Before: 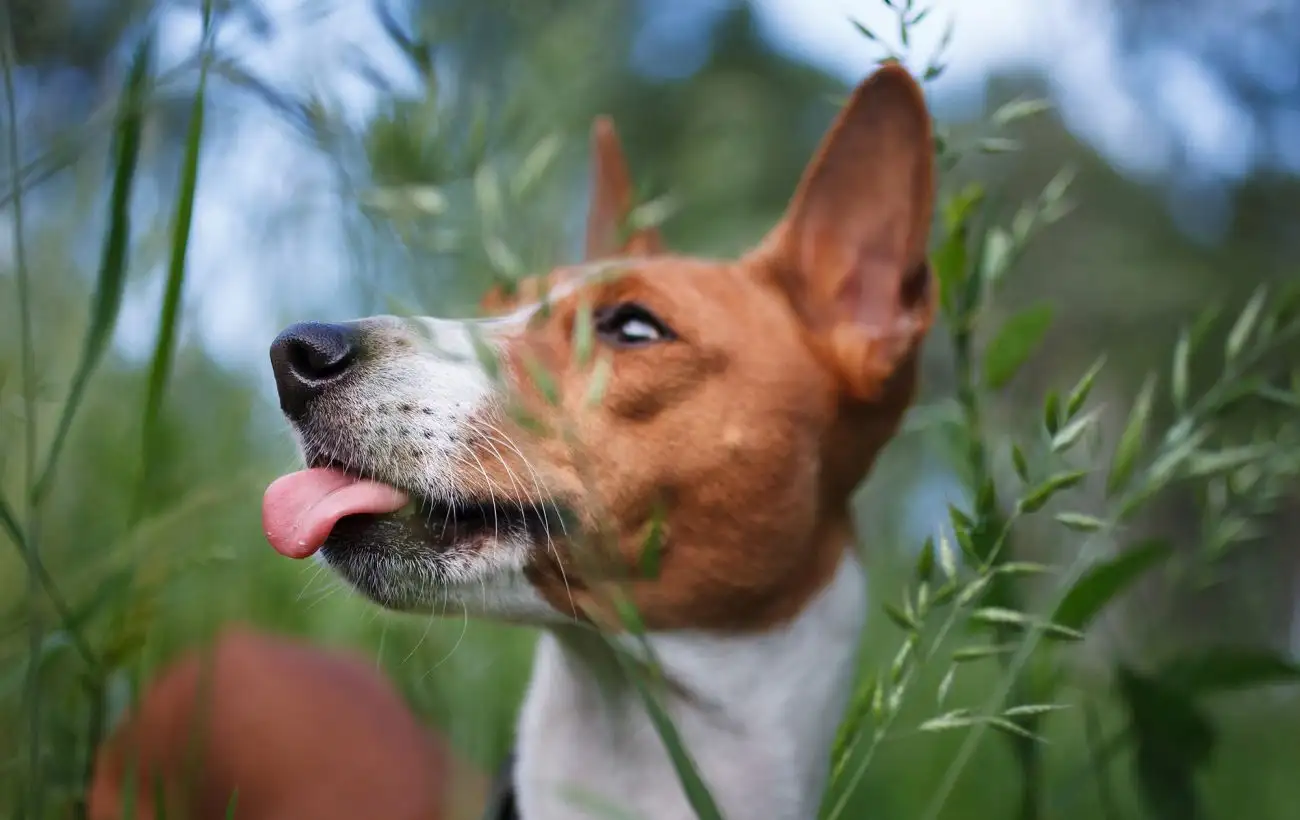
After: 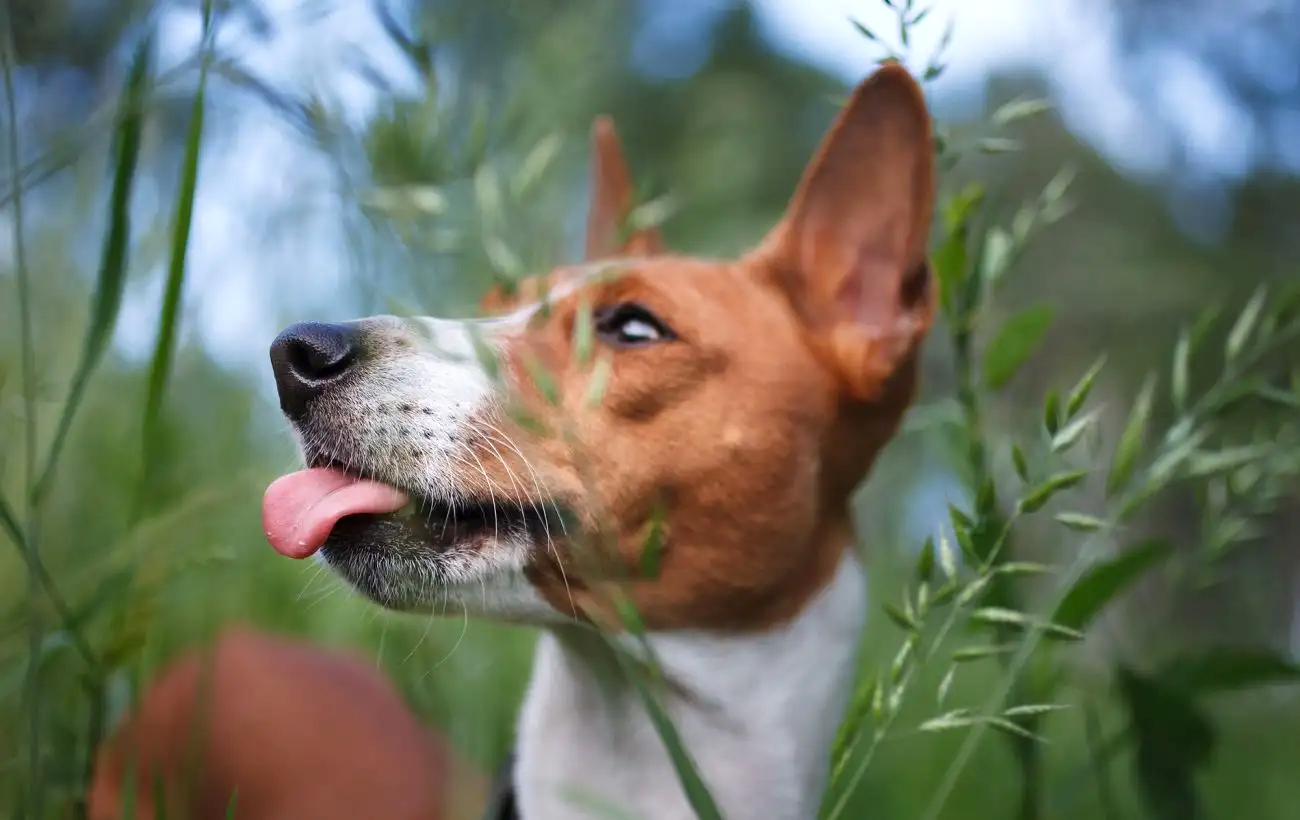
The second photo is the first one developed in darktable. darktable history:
exposure: exposure 0.151 EV, compensate highlight preservation false
